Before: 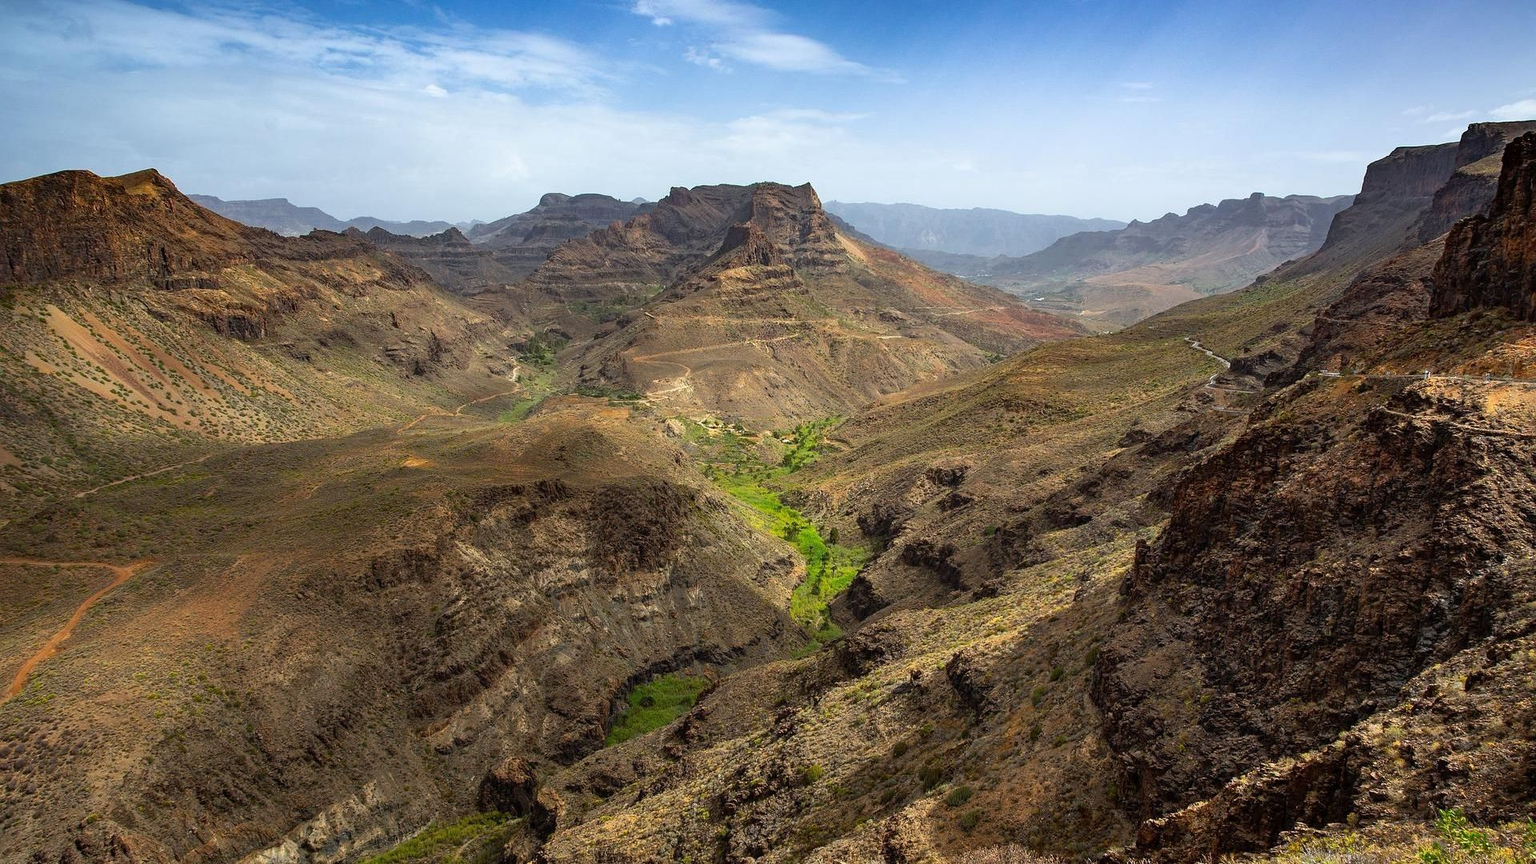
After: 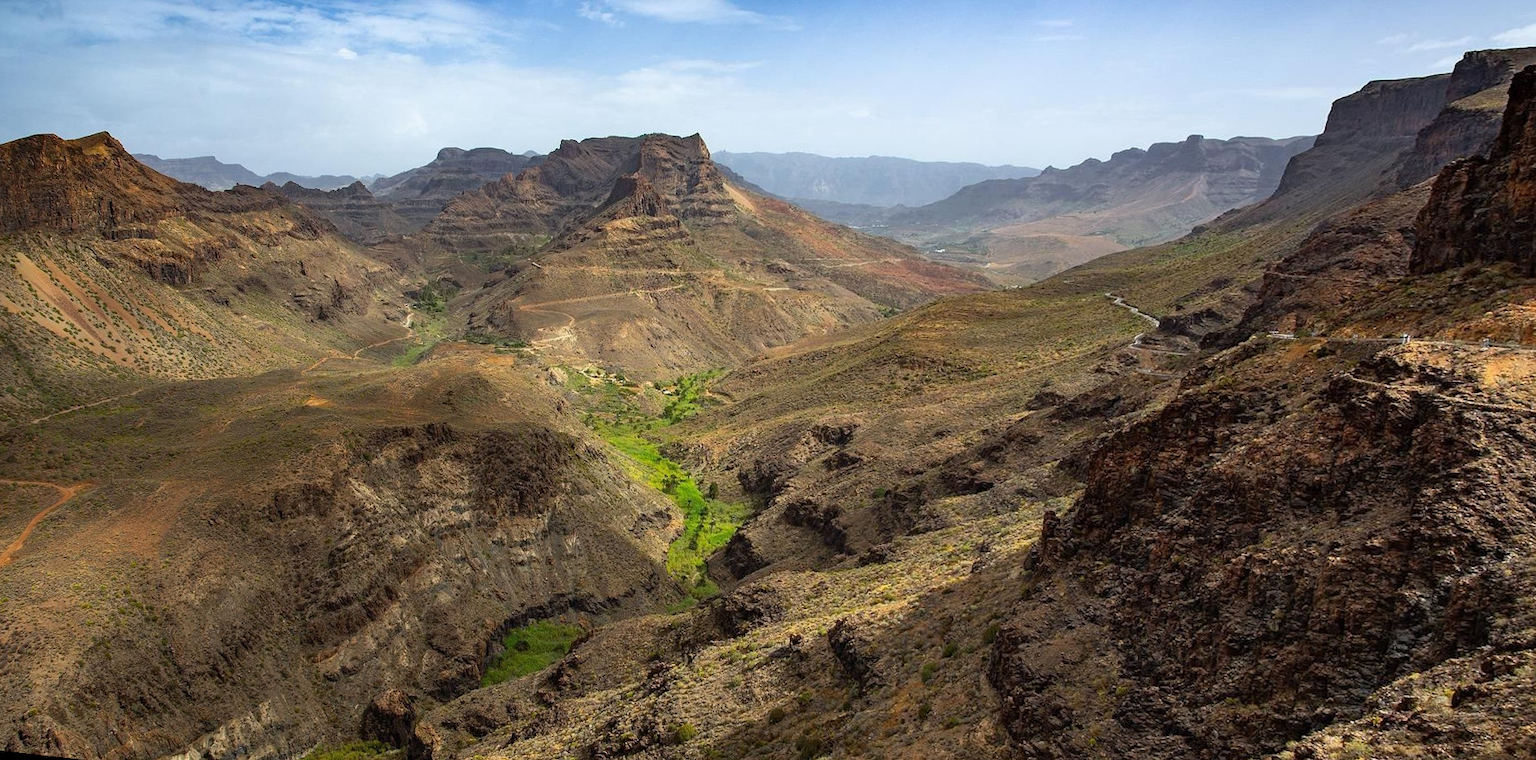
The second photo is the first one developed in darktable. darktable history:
rotate and perspective: rotation 1.69°, lens shift (vertical) -0.023, lens shift (horizontal) -0.291, crop left 0.025, crop right 0.988, crop top 0.092, crop bottom 0.842
crop and rotate: left 0.126%
